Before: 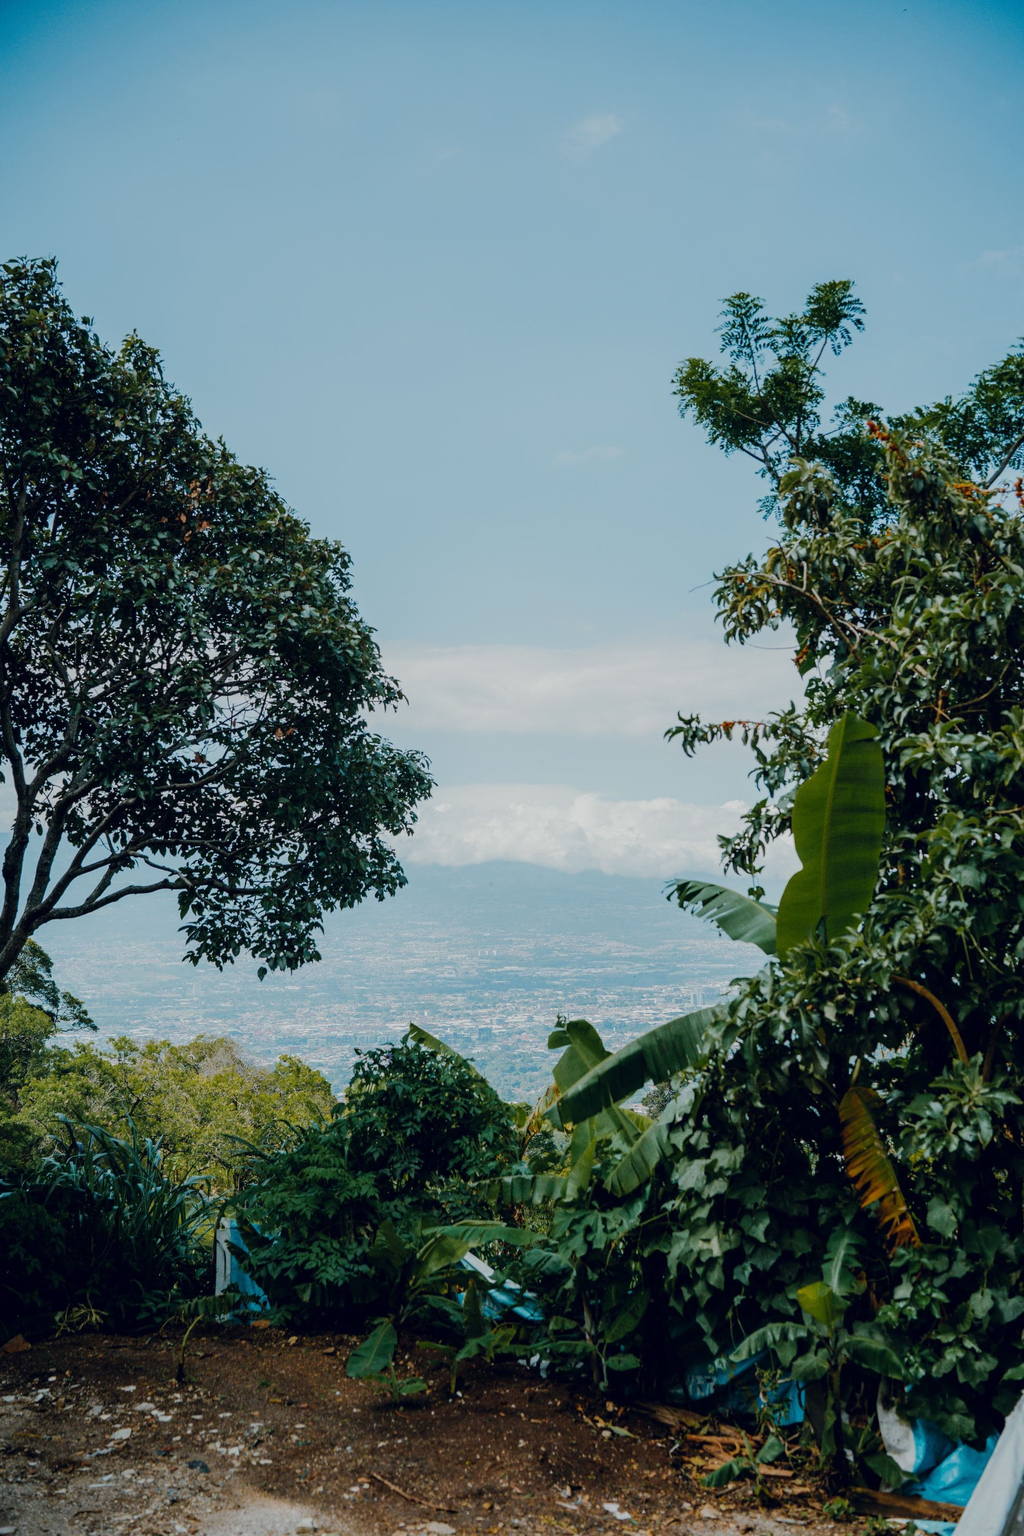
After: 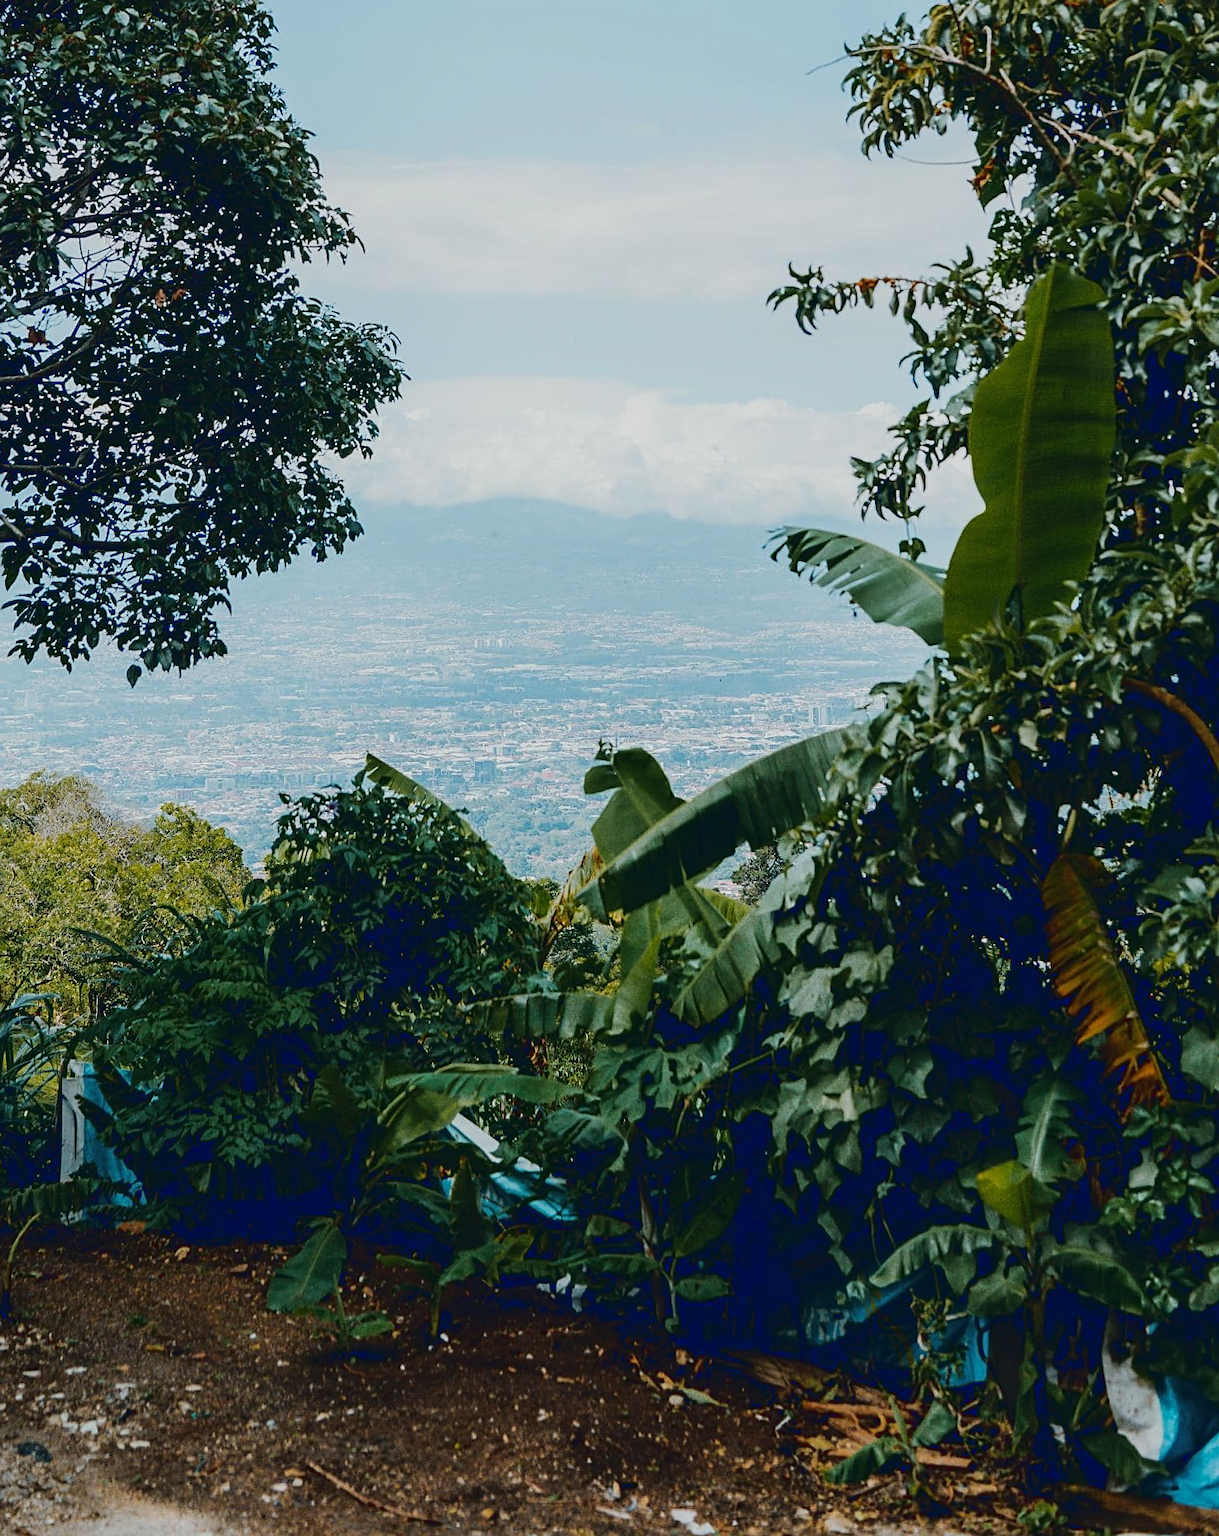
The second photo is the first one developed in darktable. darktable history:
tone curve: curves: ch0 [(0, 0.047) (0.15, 0.127) (0.46, 0.466) (0.751, 0.788) (1, 0.961)]; ch1 [(0, 0) (0.43, 0.408) (0.476, 0.469) (0.505, 0.501) (0.553, 0.557) (0.592, 0.58) (0.631, 0.625) (1, 1)]; ch2 [(0, 0) (0.505, 0.495) (0.55, 0.557) (0.583, 0.573) (1, 1)], color space Lab, linked channels, preserve colors none
sharpen: on, module defaults
crop and rotate: left 17.302%, top 35.468%, right 7.06%, bottom 1.011%
